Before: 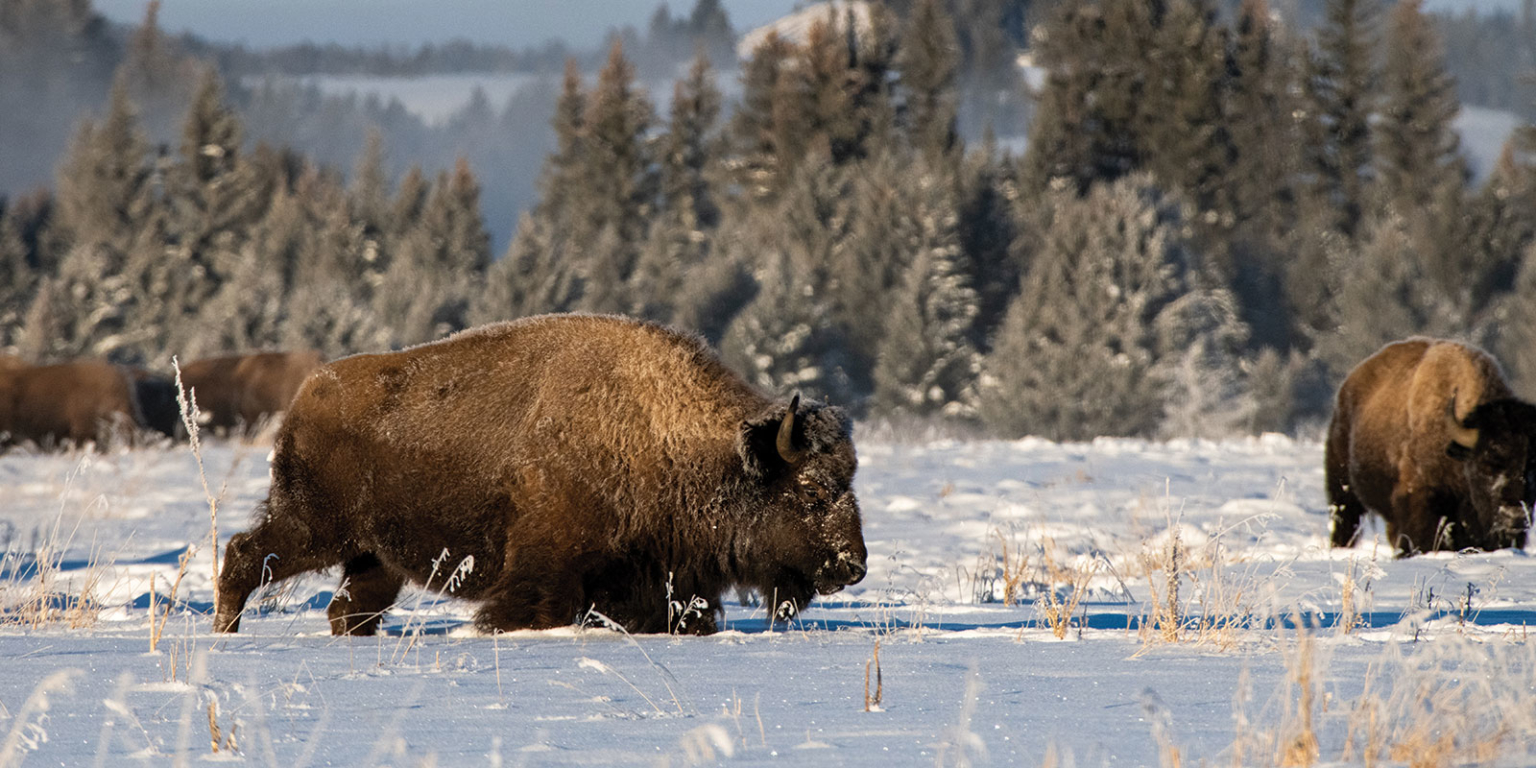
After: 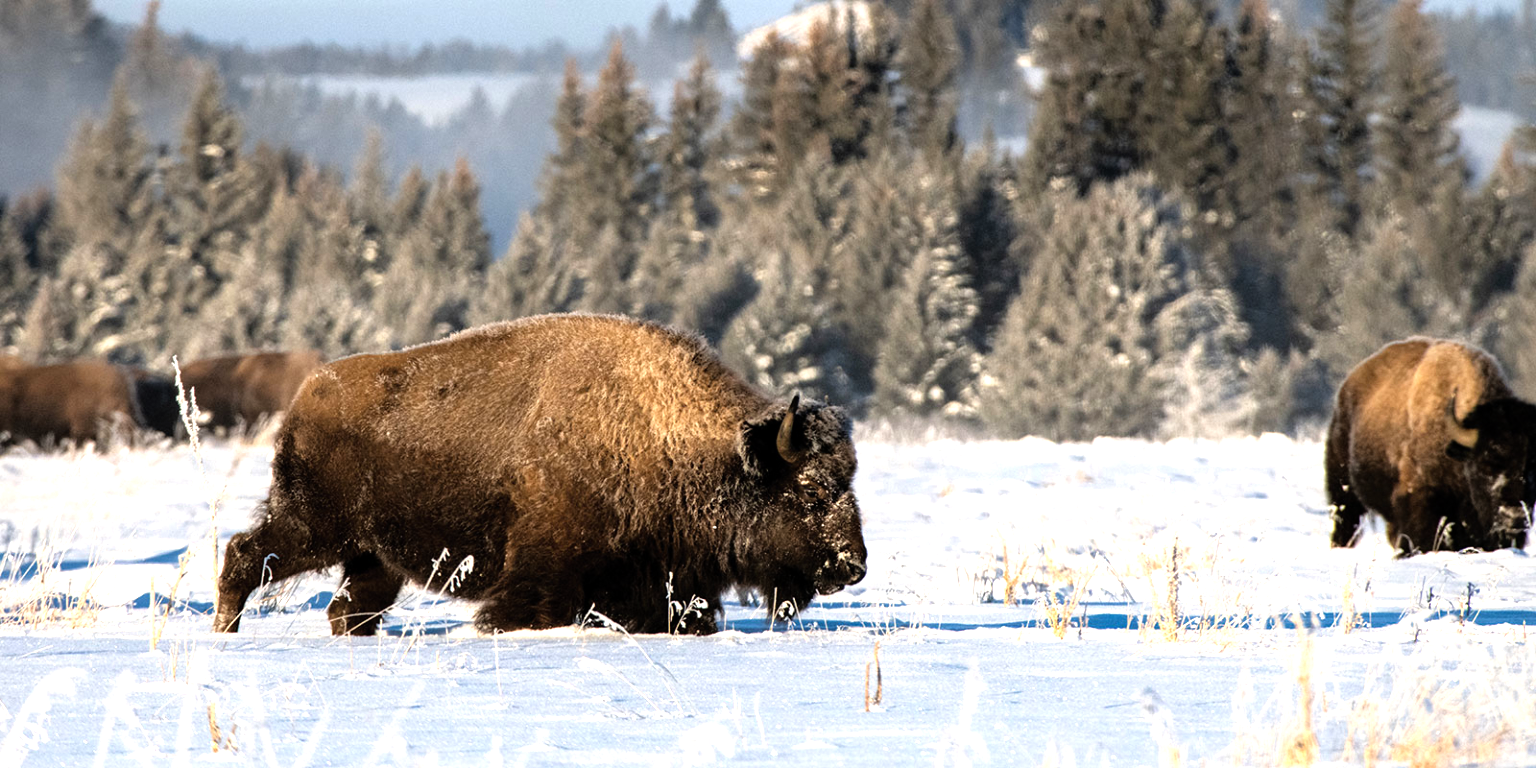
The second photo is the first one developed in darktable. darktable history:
tone equalizer: -8 EV -1.11 EV, -7 EV -1.01 EV, -6 EV -0.889 EV, -5 EV -0.57 EV, -3 EV 0.579 EV, -2 EV 0.862 EV, -1 EV 1 EV, +0 EV 1.07 EV
